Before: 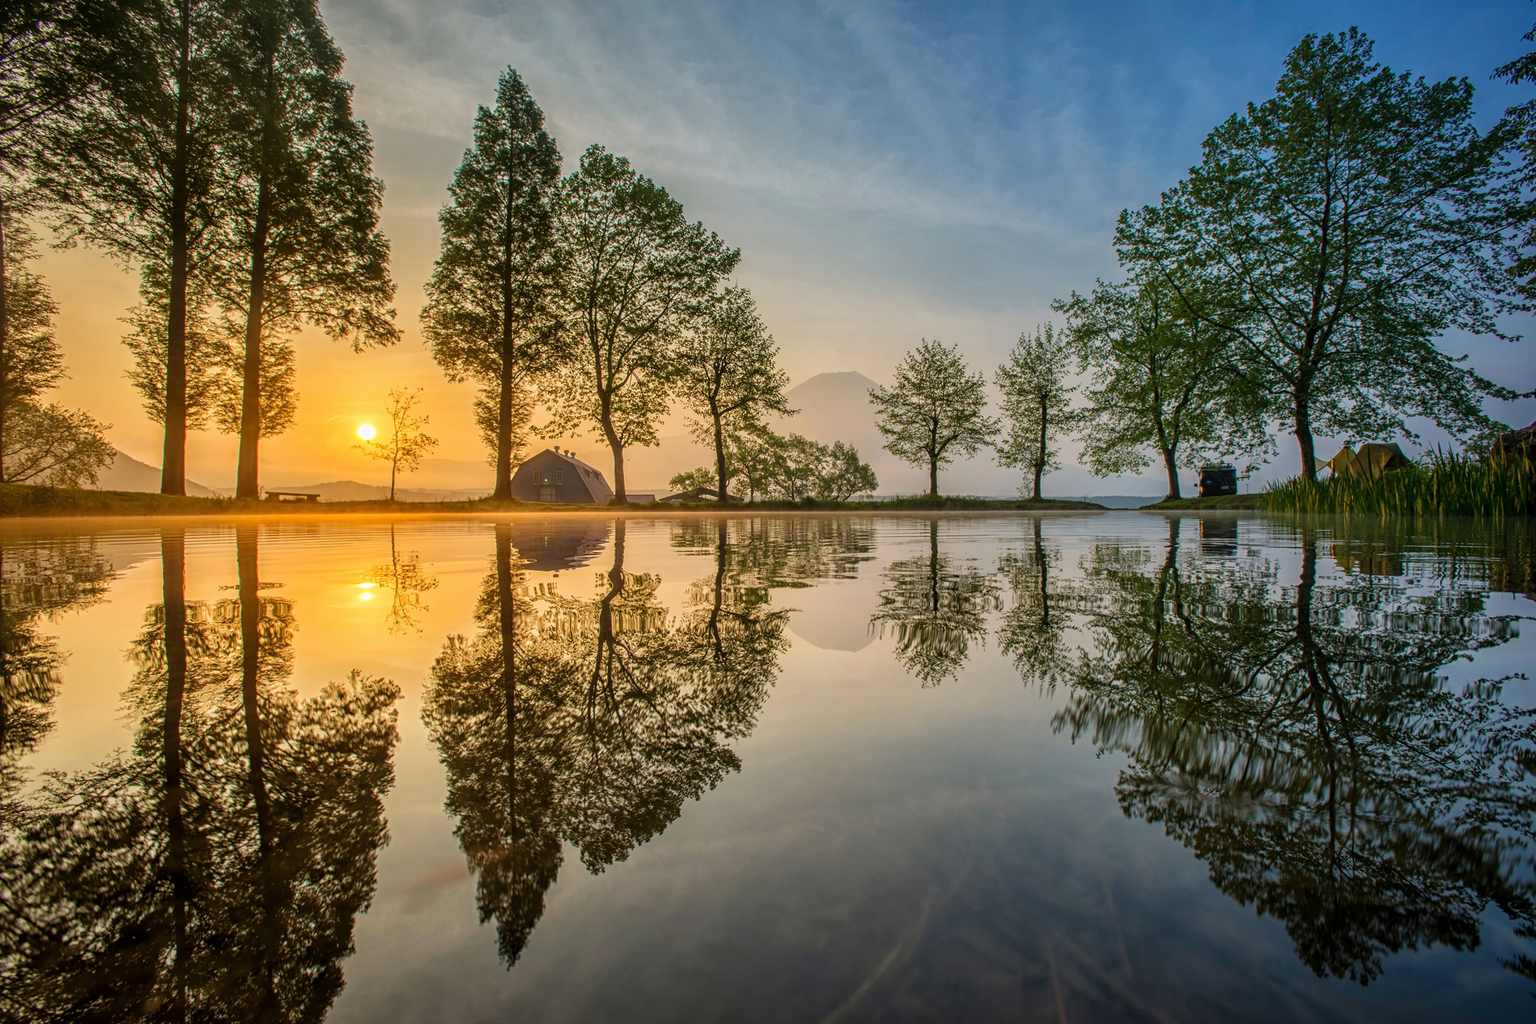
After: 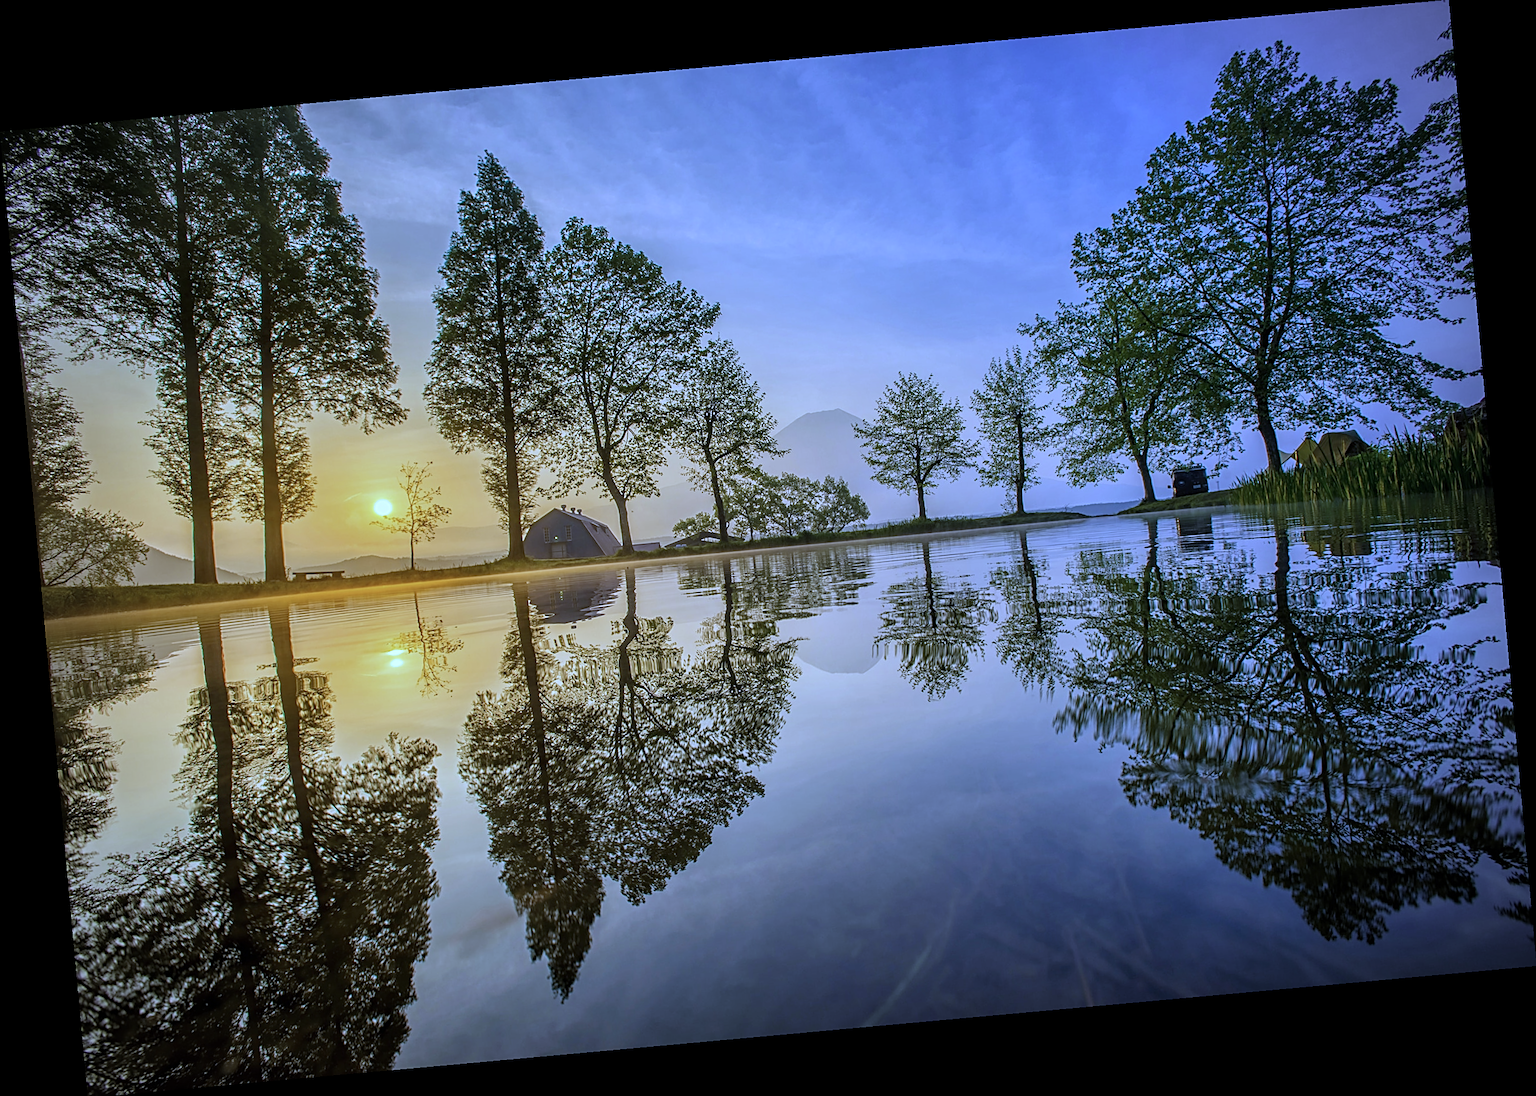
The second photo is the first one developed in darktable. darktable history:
vignetting: width/height ratio 1.094
sharpen: on, module defaults
white balance: red 0.766, blue 1.537
color zones: curves: ch0 [(0, 0.5) (0.143, 0.5) (0.286, 0.5) (0.429, 0.504) (0.571, 0.5) (0.714, 0.509) (0.857, 0.5) (1, 0.5)]; ch1 [(0, 0.425) (0.143, 0.425) (0.286, 0.375) (0.429, 0.405) (0.571, 0.5) (0.714, 0.47) (0.857, 0.425) (1, 0.435)]; ch2 [(0, 0.5) (0.143, 0.5) (0.286, 0.5) (0.429, 0.517) (0.571, 0.5) (0.714, 0.51) (0.857, 0.5) (1, 0.5)]
rotate and perspective: rotation -5.2°, automatic cropping off
